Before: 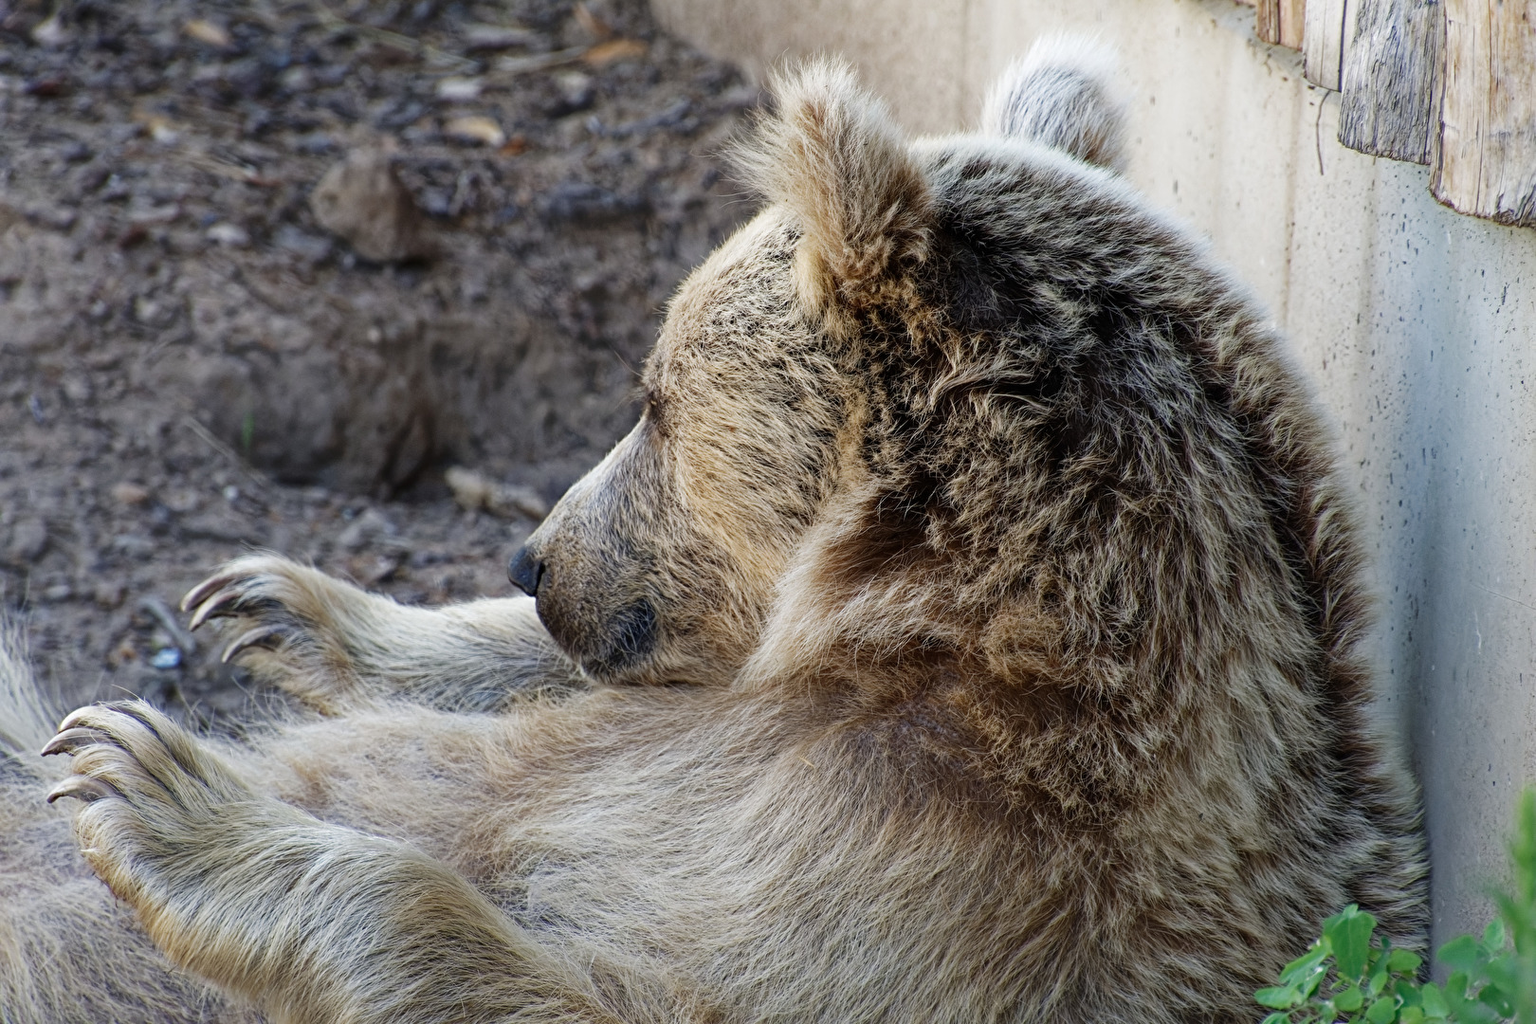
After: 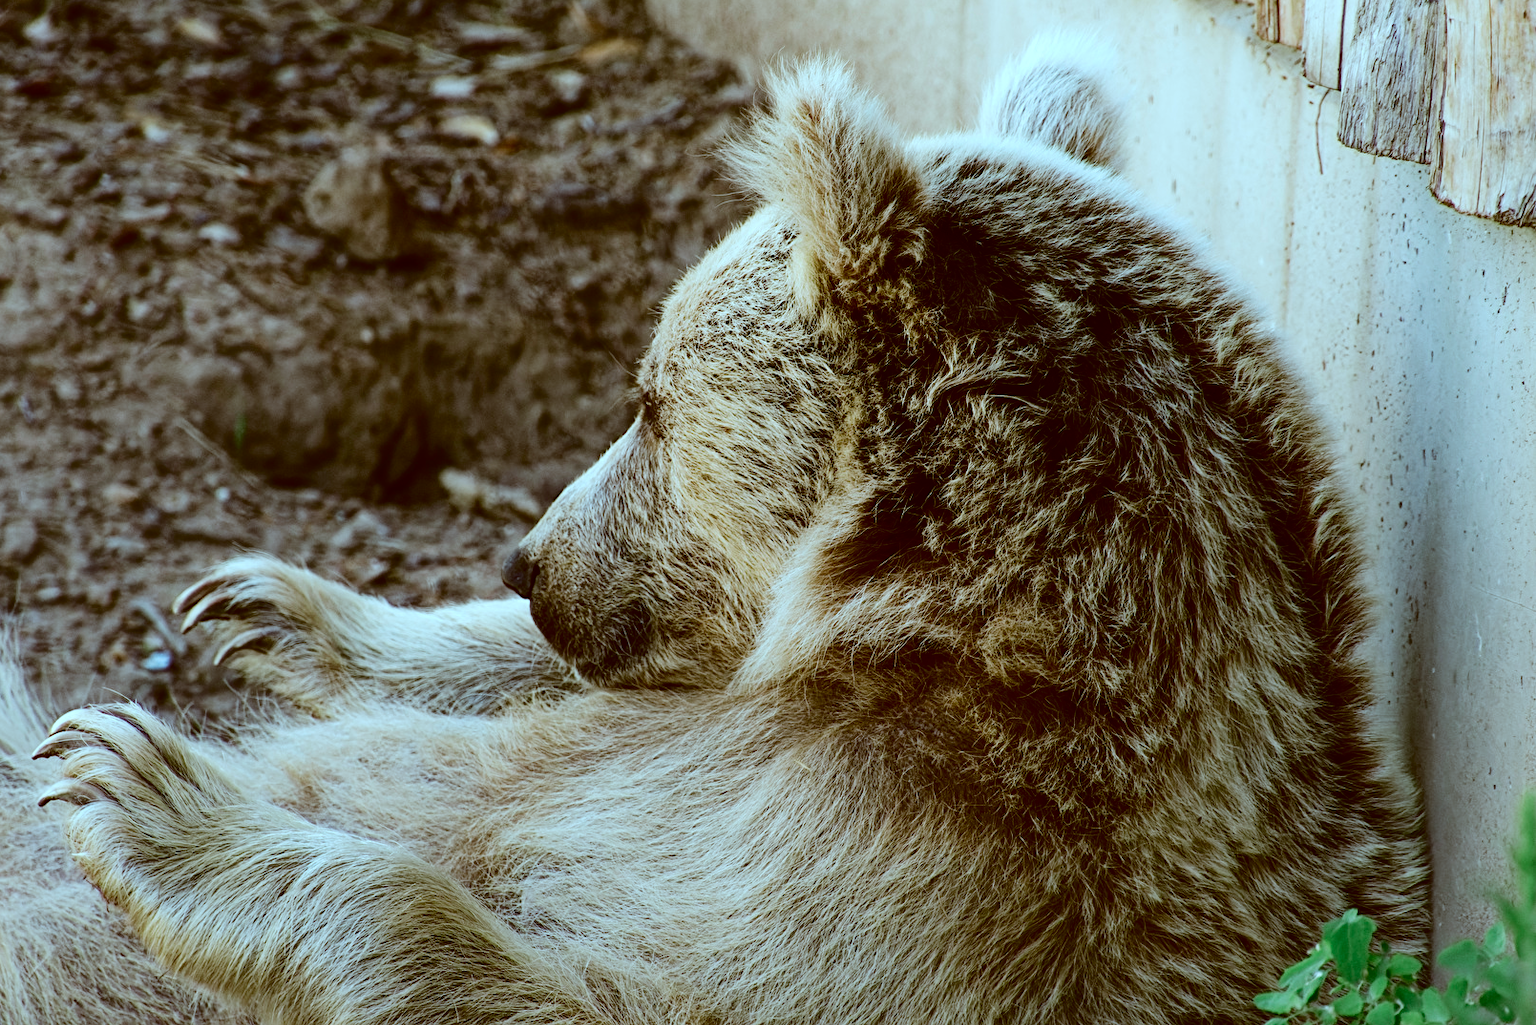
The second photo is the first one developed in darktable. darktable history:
color zones: curves: ch2 [(0, 0.5) (0.143, 0.517) (0.286, 0.571) (0.429, 0.522) (0.571, 0.5) (0.714, 0.5) (0.857, 0.5) (1, 0.5)]
tone curve: curves: ch0 [(0, 0) (0.003, 0.007) (0.011, 0.009) (0.025, 0.014) (0.044, 0.022) (0.069, 0.029) (0.1, 0.037) (0.136, 0.052) (0.177, 0.083) (0.224, 0.121) (0.277, 0.177) (0.335, 0.258) (0.399, 0.351) (0.468, 0.454) (0.543, 0.557) (0.623, 0.654) (0.709, 0.744) (0.801, 0.825) (0.898, 0.909) (1, 1)], color space Lab, independent channels, preserve colors none
color correction: highlights a* -14.62, highlights b* -16.36, shadows a* 10.12, shadows b* 29.31
crop and rotate: left 0.676%, top 0.232%, bottom 0.31%
